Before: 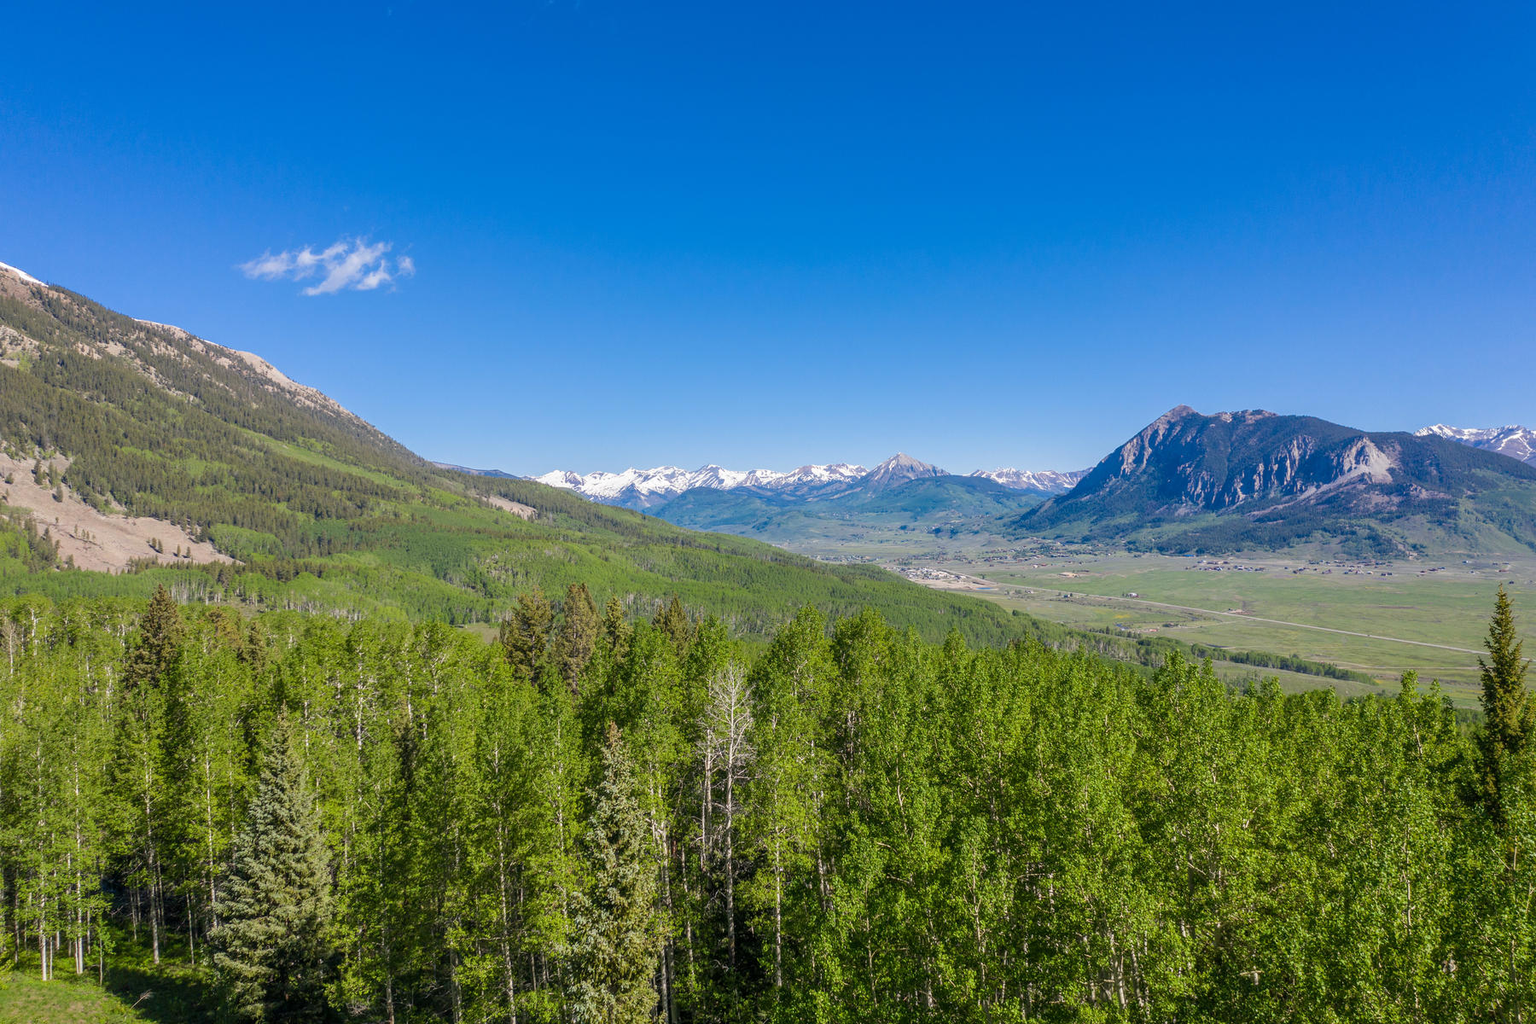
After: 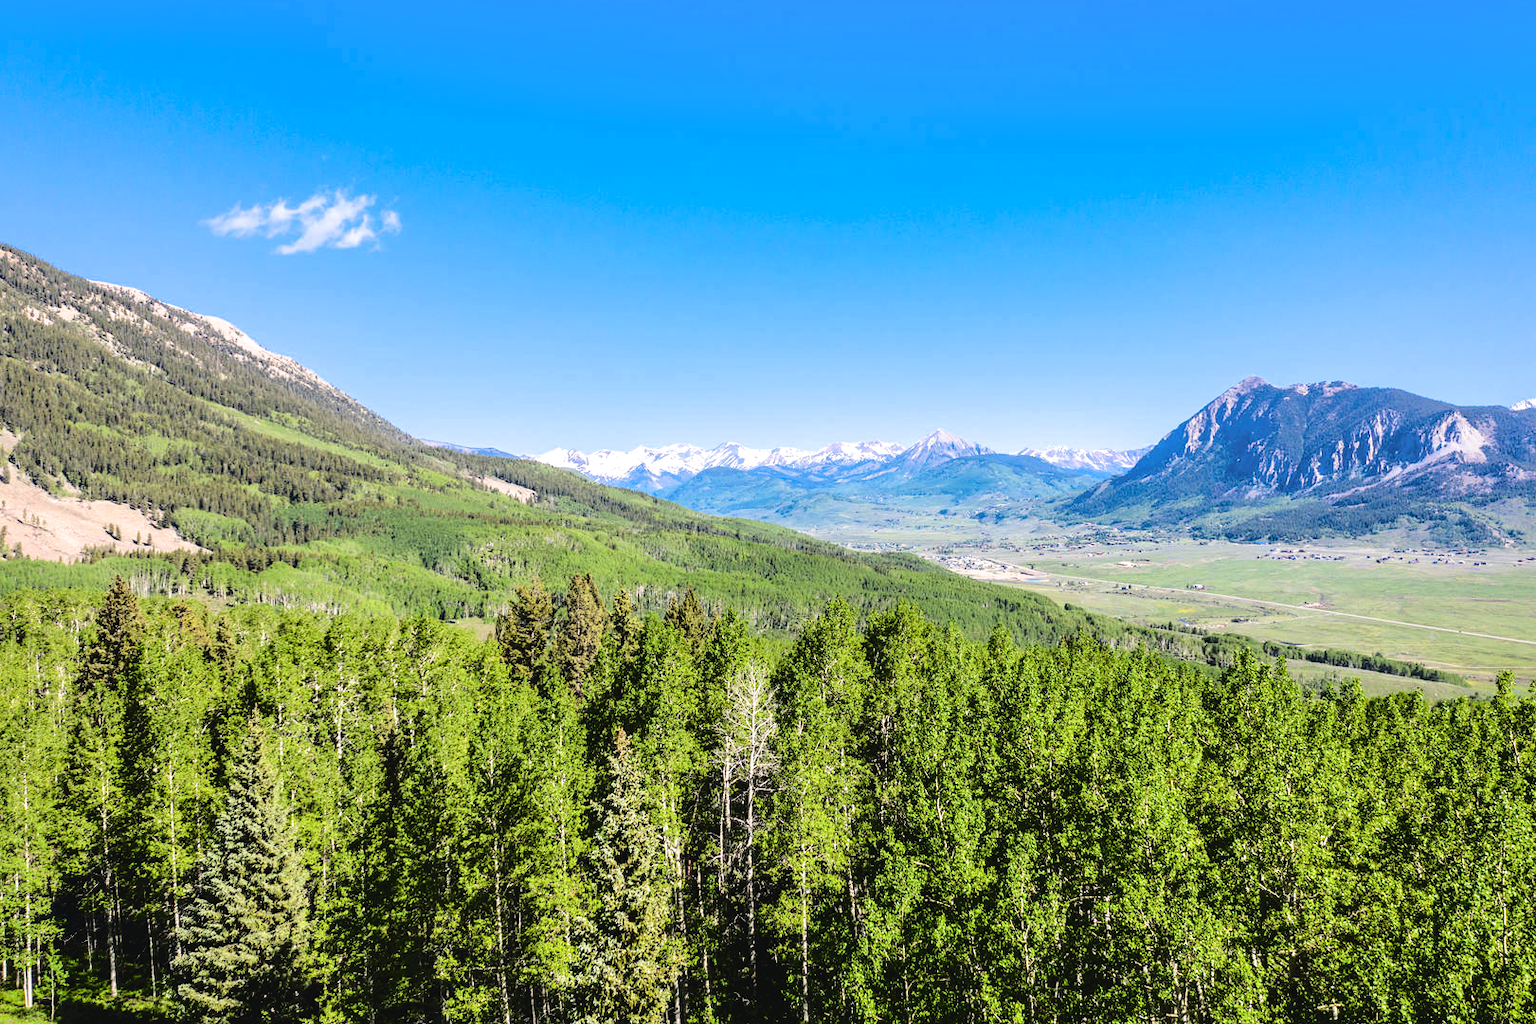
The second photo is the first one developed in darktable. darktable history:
crop: left 3.514%, top 6.516%, right 6.421%, bottom 3.332%
exposure: exposure 0.377 EV, compensate highlight preservation false
tone curve: curves: ch0 [(0, 0) (0.003, 0.039) (0.011, 0.042) (0.025, 0.048) (0.044, 0.058) (0.069, 0.071) (0.1, 0.089) (0.136, 0.114) (0.177, 0.146) (0.224, 0.199) (0.277, 0.27) (0.335, 0.364) (0.399, 0.47) (0.468, 0.566) (0.543, 0.643) (0.623, 0.73) (0.709, 0.8) (0.801, 0.863) (0.898, 0.925) (1, 1)], color space Lab, linked channels, preserve colors none
shadows and highlights: on, module defaults
filmic rgb: black relative exposure -3.8 EV, white relative exposure 2.41 EV, dynamic range scaling -49.7%, hardness 3.47, latitude 30.91%, contrast 1.784, color science v6 (2022)
